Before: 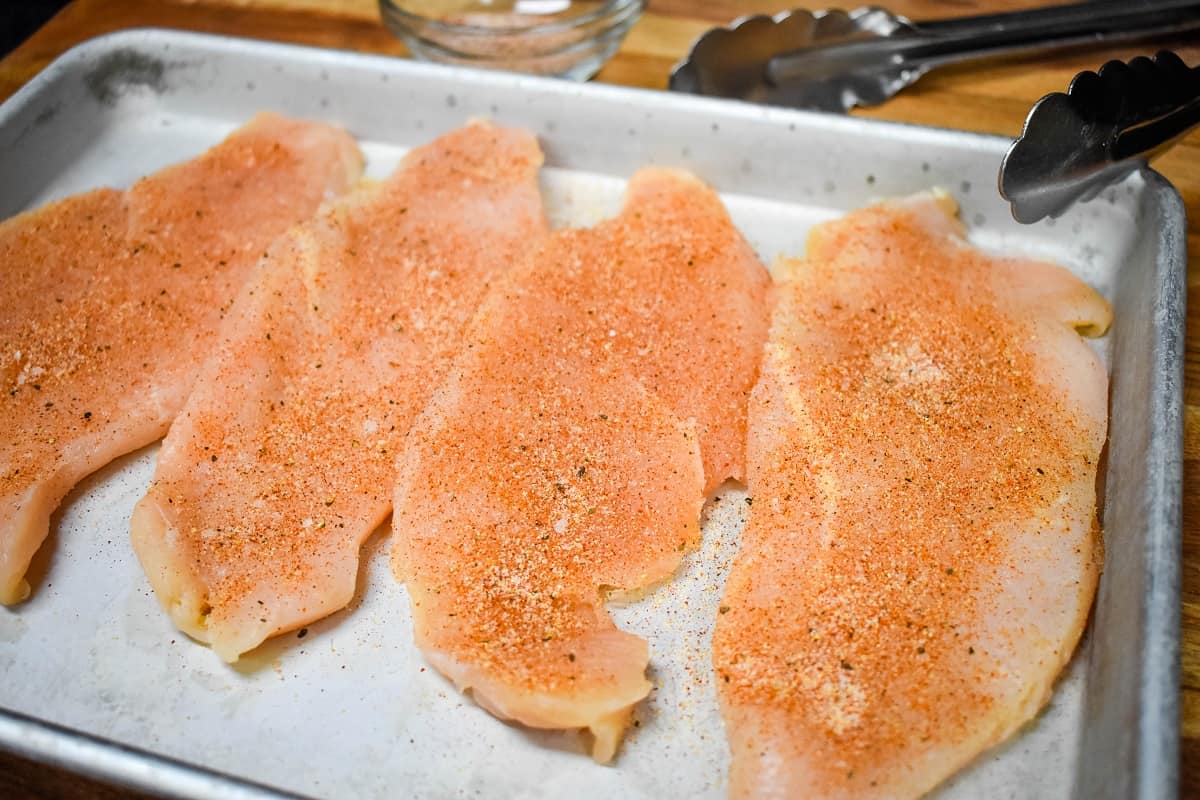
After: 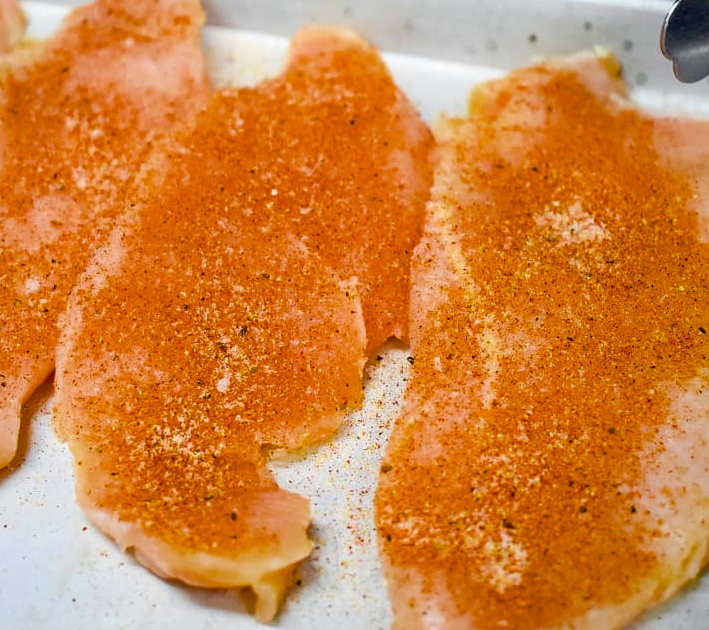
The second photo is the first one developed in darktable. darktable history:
crop and rotate: left 28.207%, top 17.739%, right 12.7%, bottom 3.406%
color balance rgb: global offset › chroma 0.121%, global offset › hue 253.87°, perceptual saturation grading › global saturation 30.533%, saturation formula JzAzBz (2021)
